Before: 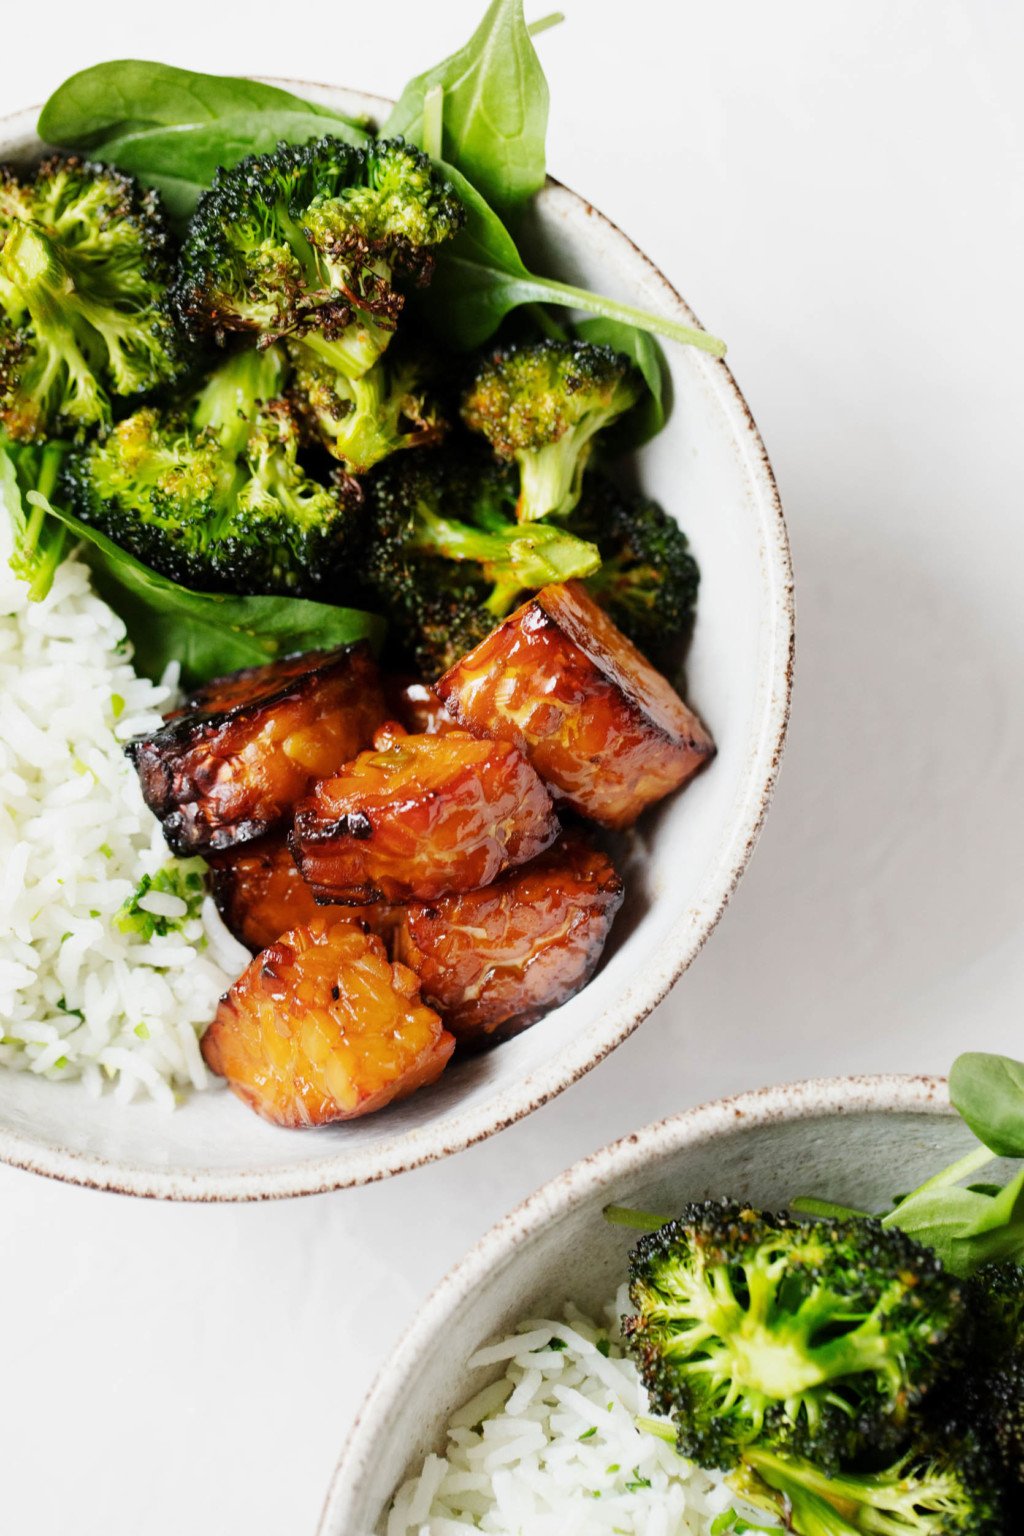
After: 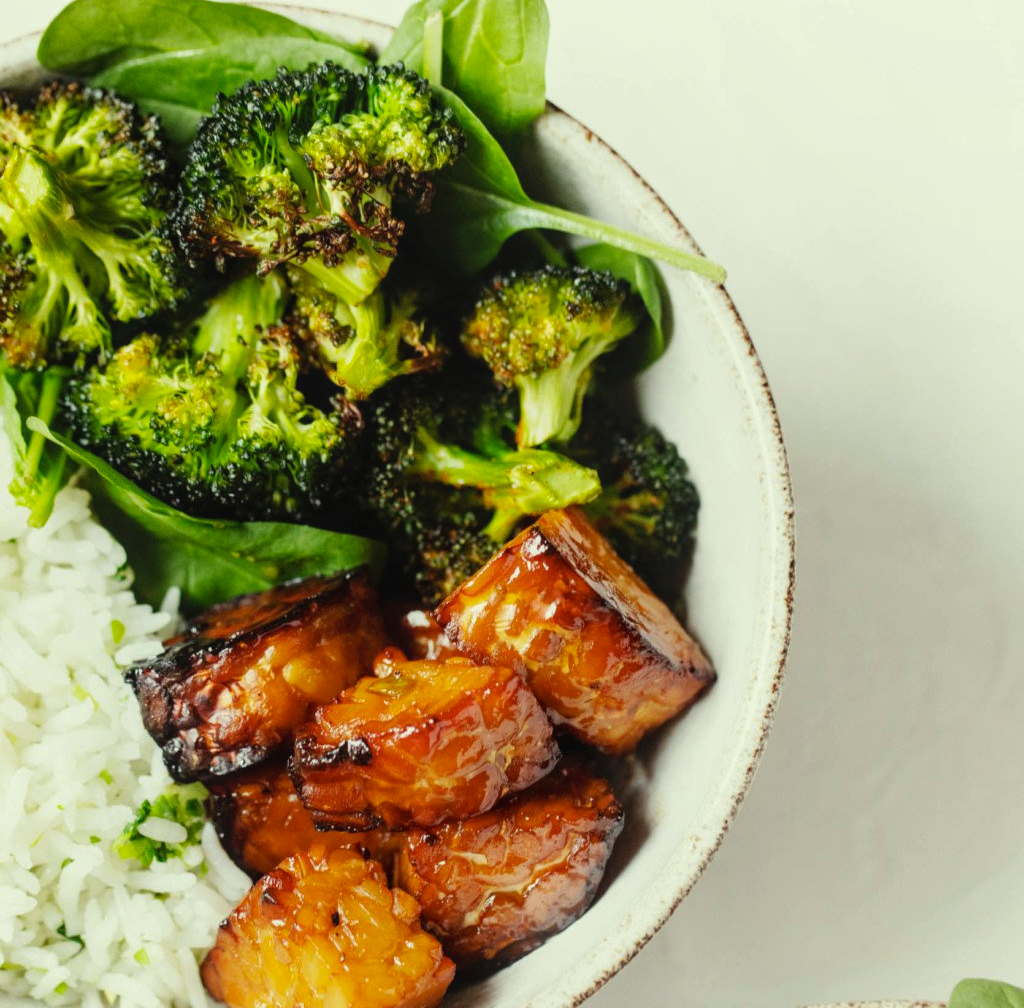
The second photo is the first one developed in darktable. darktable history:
crop and rotate: top 4.848%, bottom 29.503%
local contrast: detail 110%
color correction: highlights a* -5.94, highlights b* 11.19
